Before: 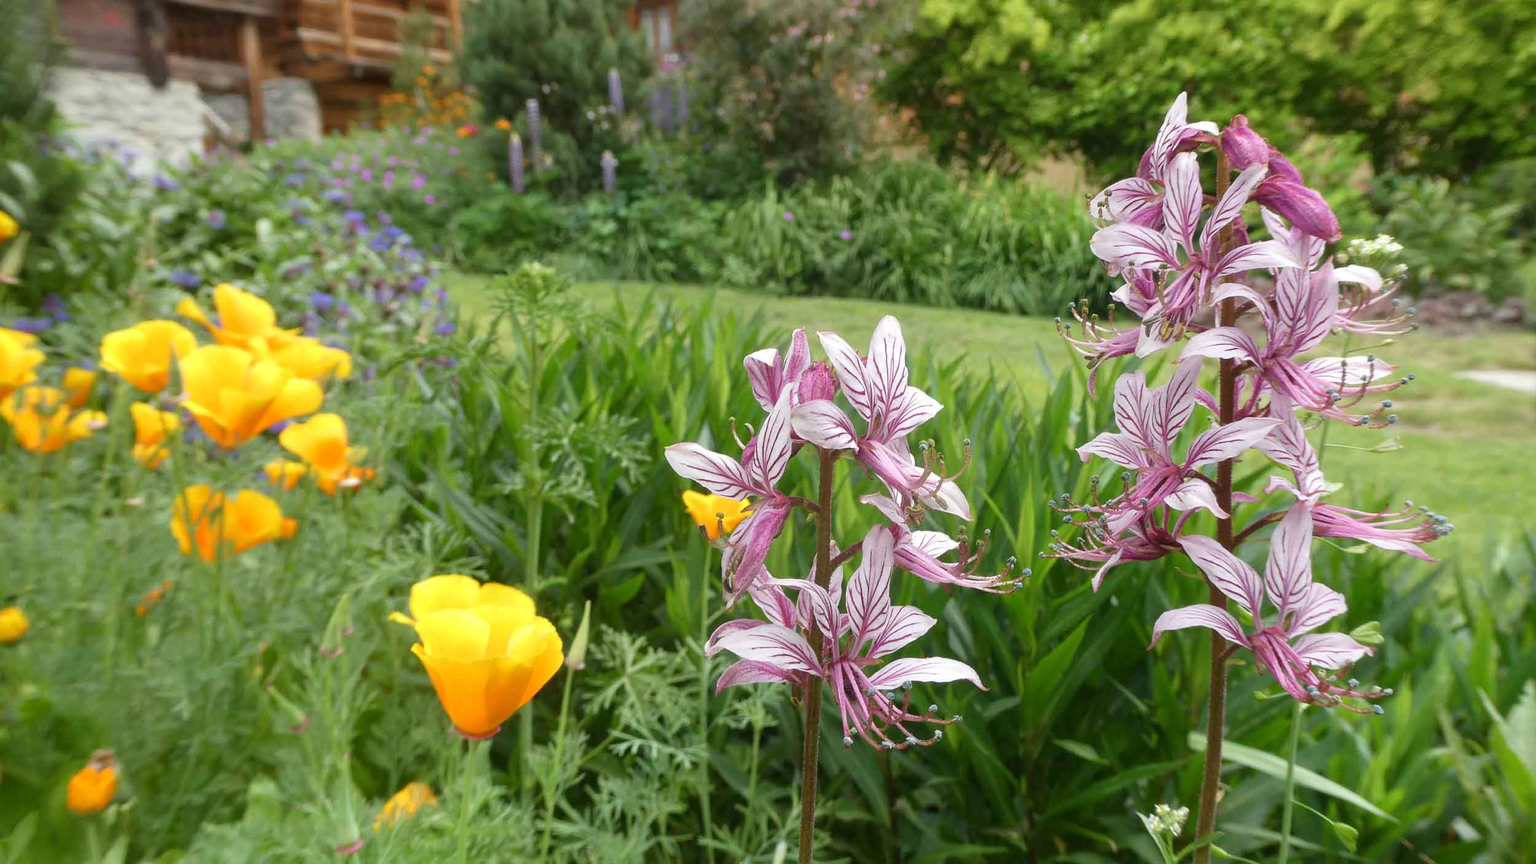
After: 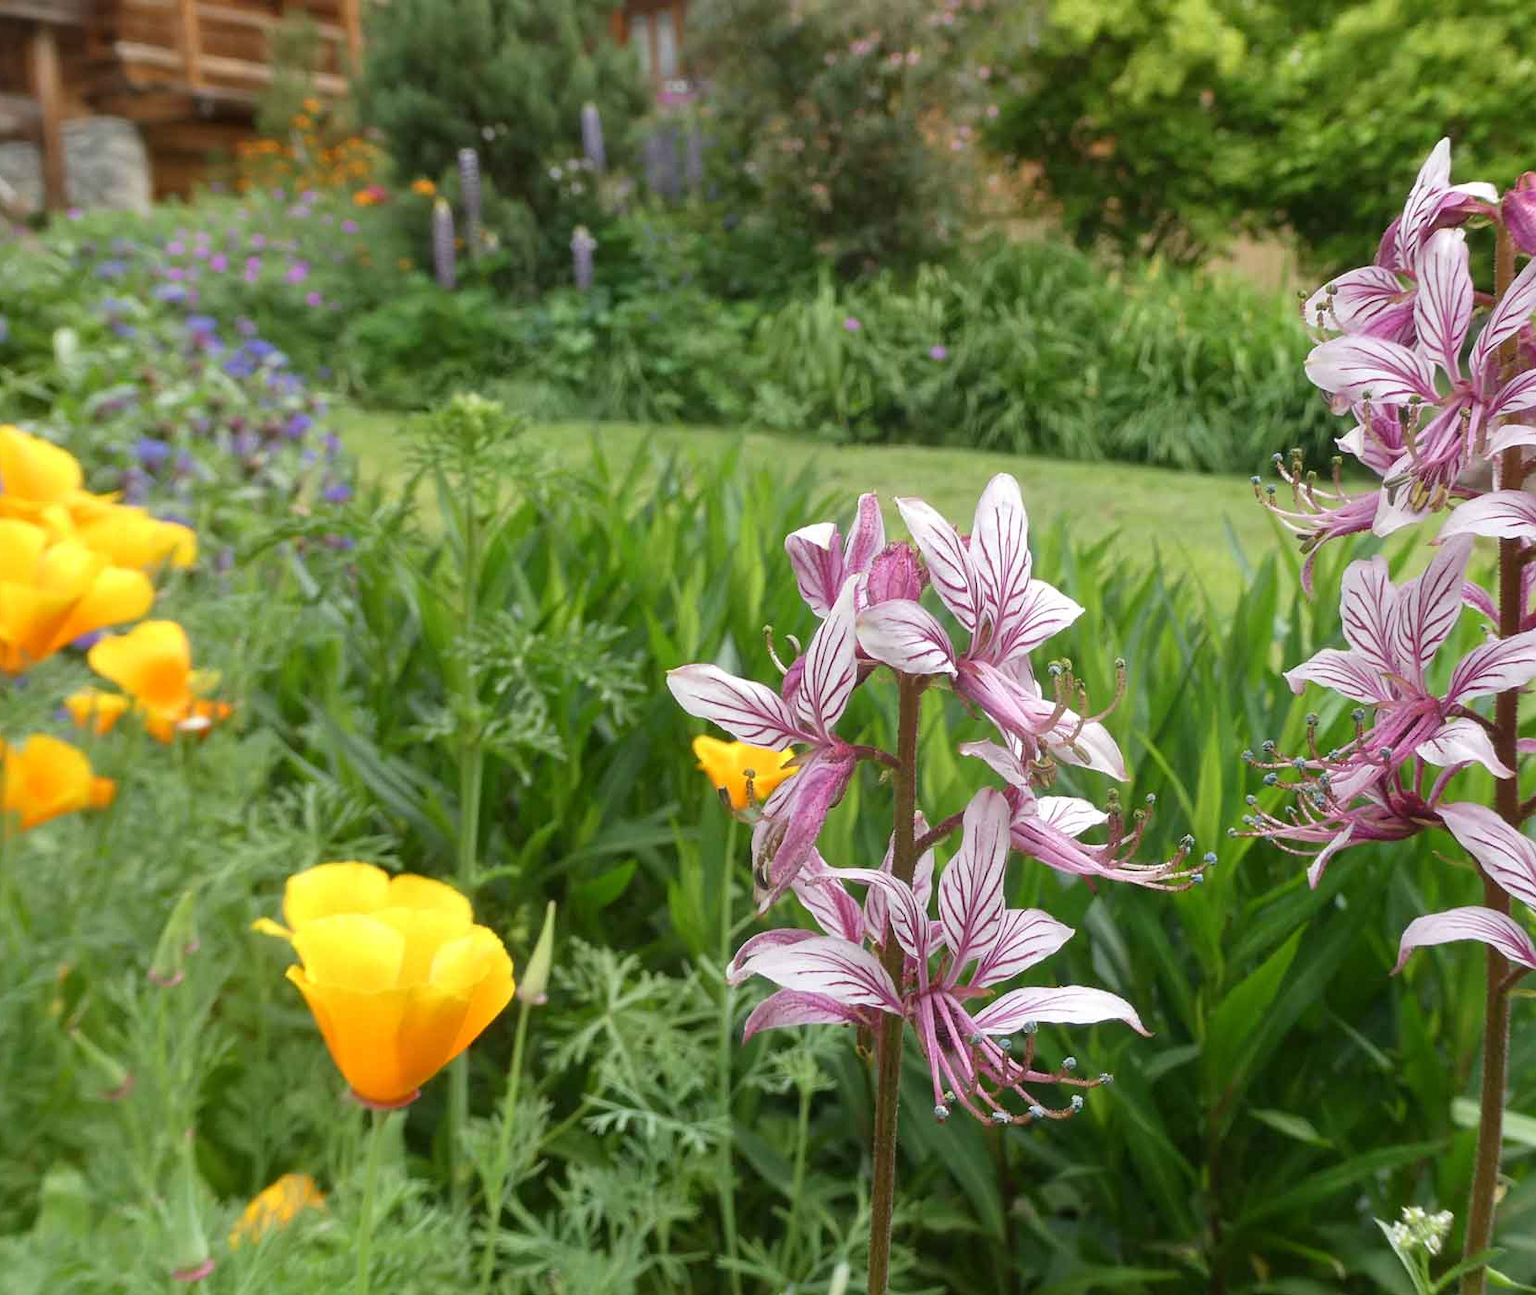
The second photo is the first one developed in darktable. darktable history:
crop and rotate: left 14.389%, right 18.966%
